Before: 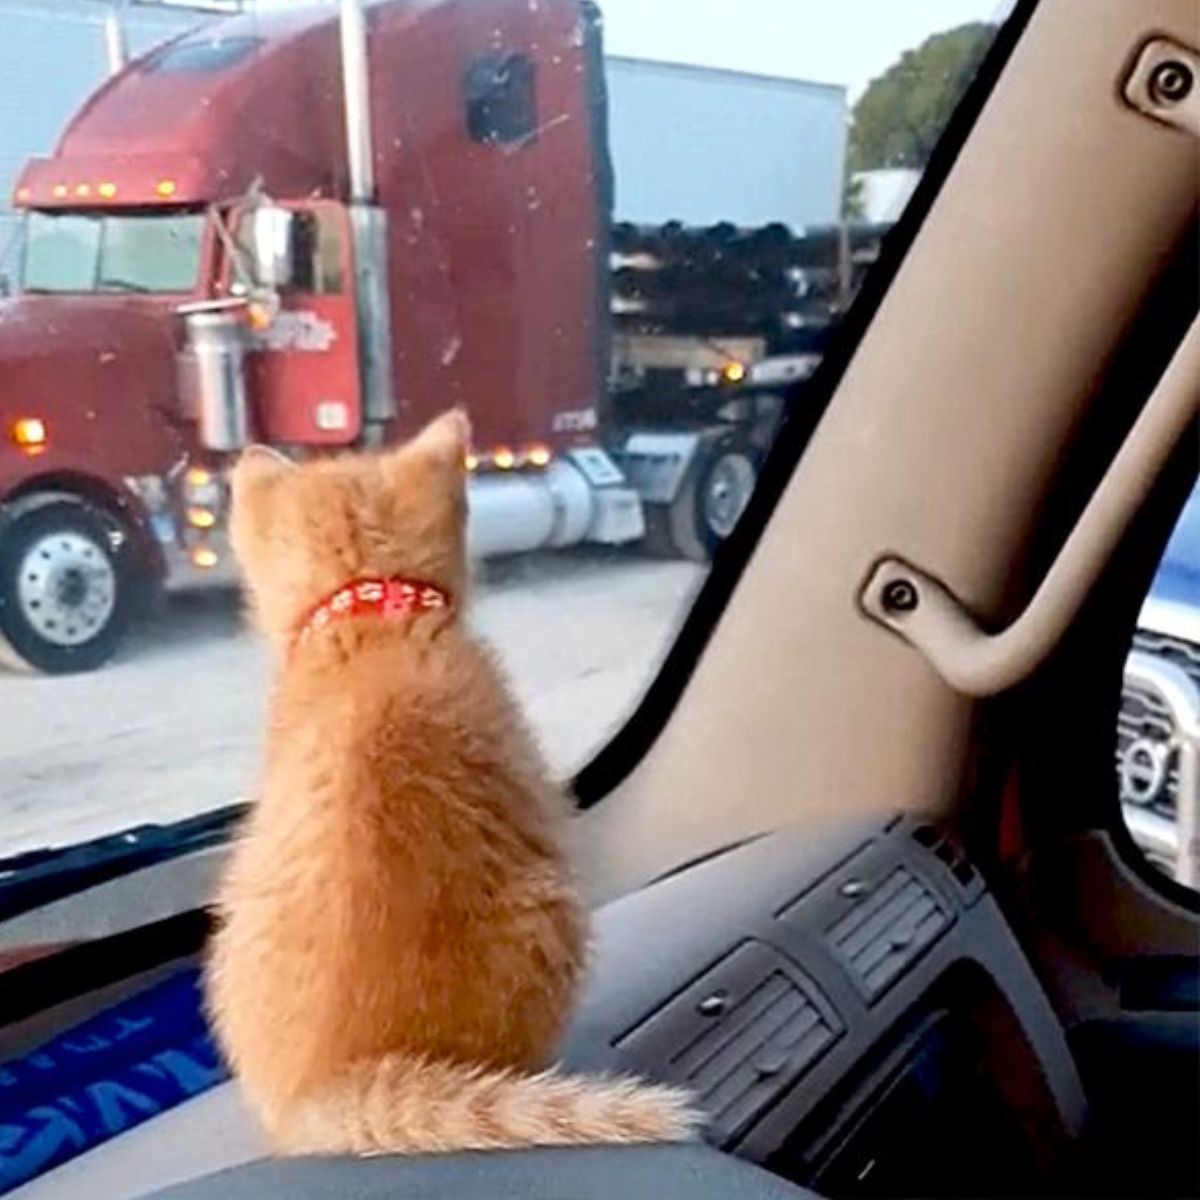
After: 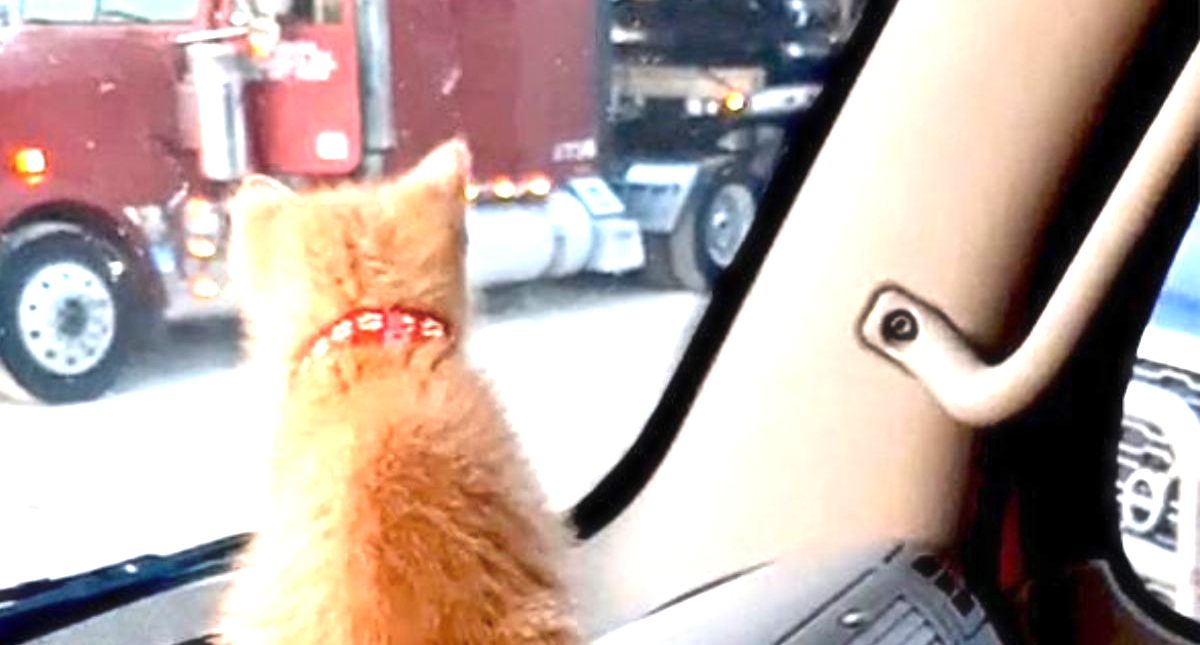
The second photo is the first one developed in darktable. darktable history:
exposure: exposure 1.156 EV, compensate highlight preservation false
crop and rotate: top 22.551%, bottom 23.627%
haze removal: strength -0.096, compatibility mode true, adaptive false
